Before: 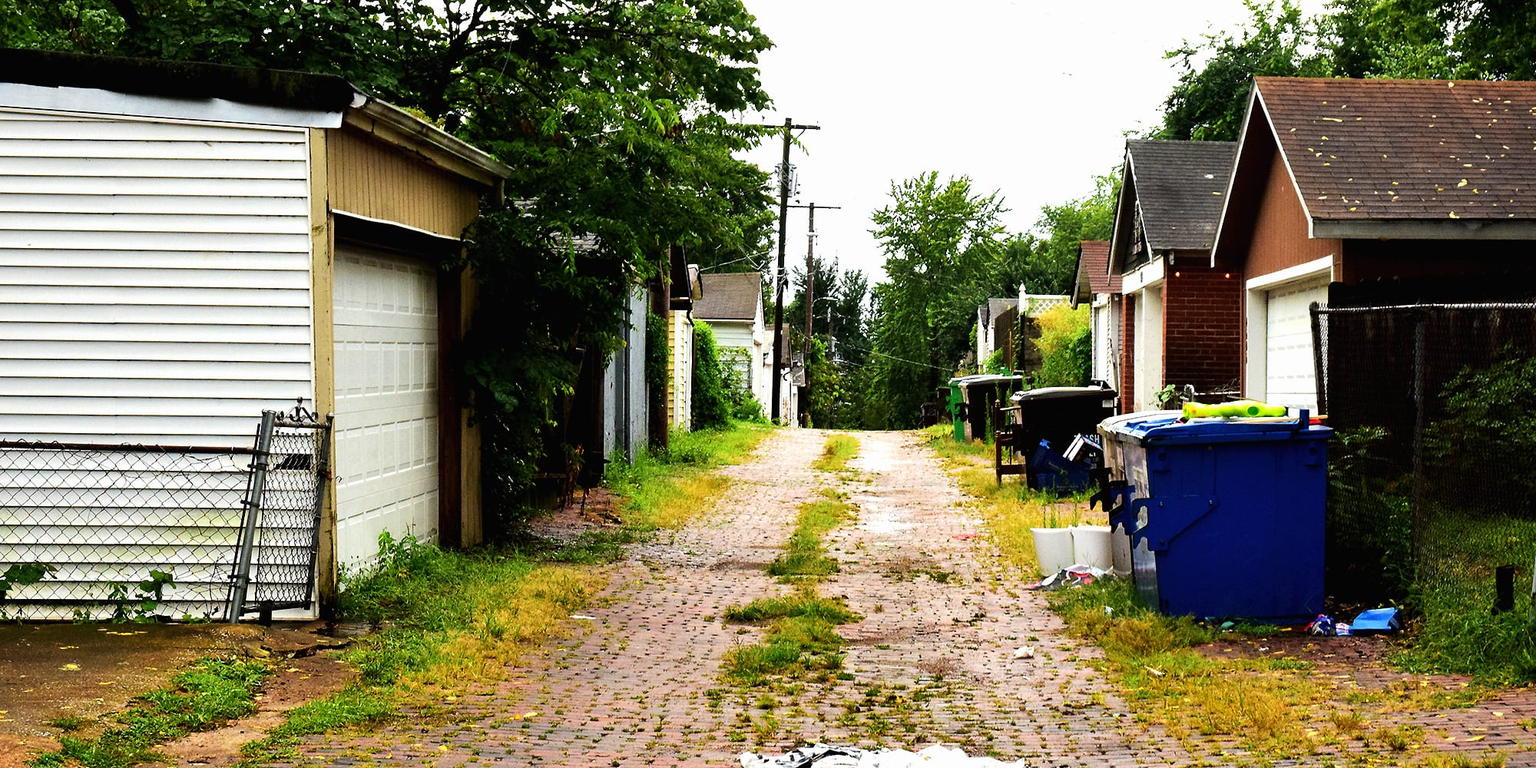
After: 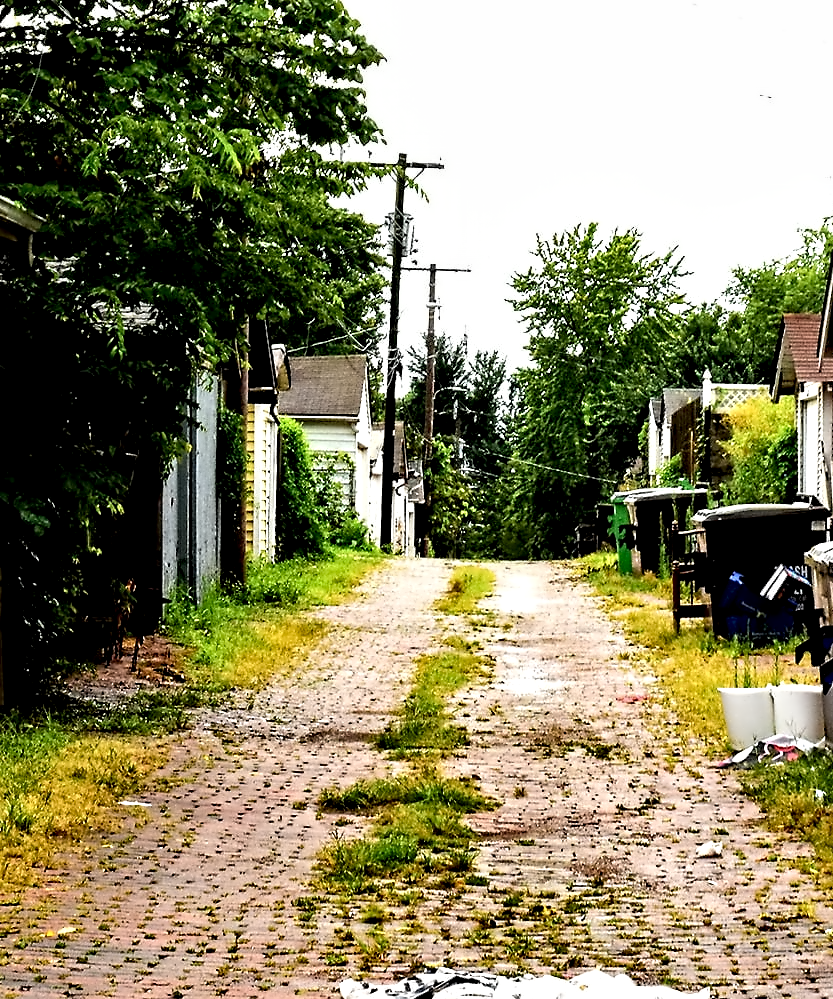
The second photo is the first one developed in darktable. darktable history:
exposure: black level correction 0.009, exposure 0.014 EV, compensate highlight preservation false
contrast equalizer: octaves 7, y [[0.5, 0.542, 0.583, 0.625, 0.667, 0.708], [0.5 ×6], [0.5 ×6], [0, 0.033, 0.067, 0.1, 0.133, 0.167], [0, 0.05, 0.1, 0.15, 0.2, 0.25]]
crop: left 31.229%, right 27.105%
